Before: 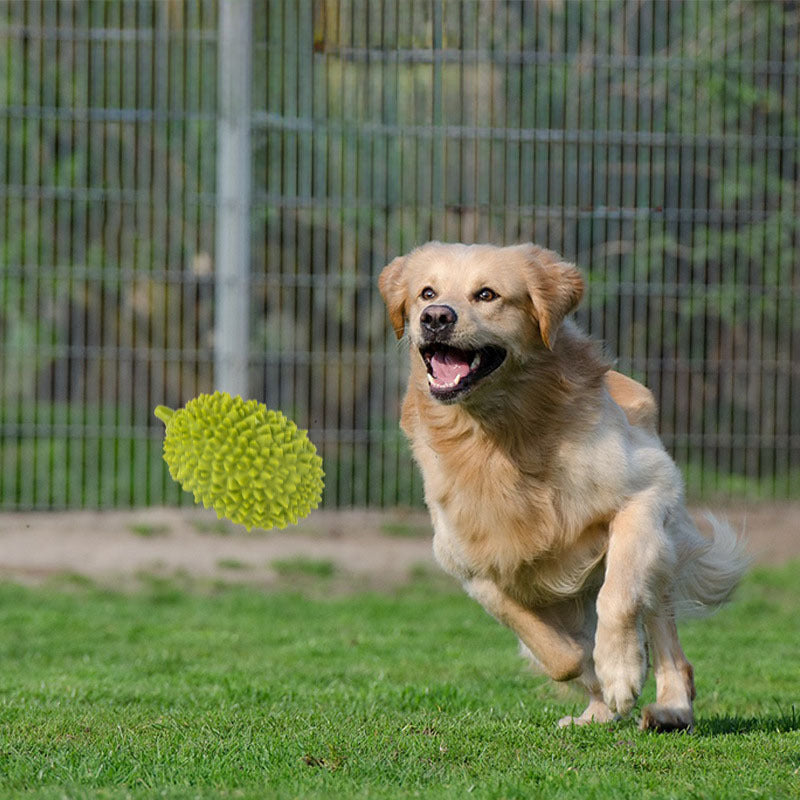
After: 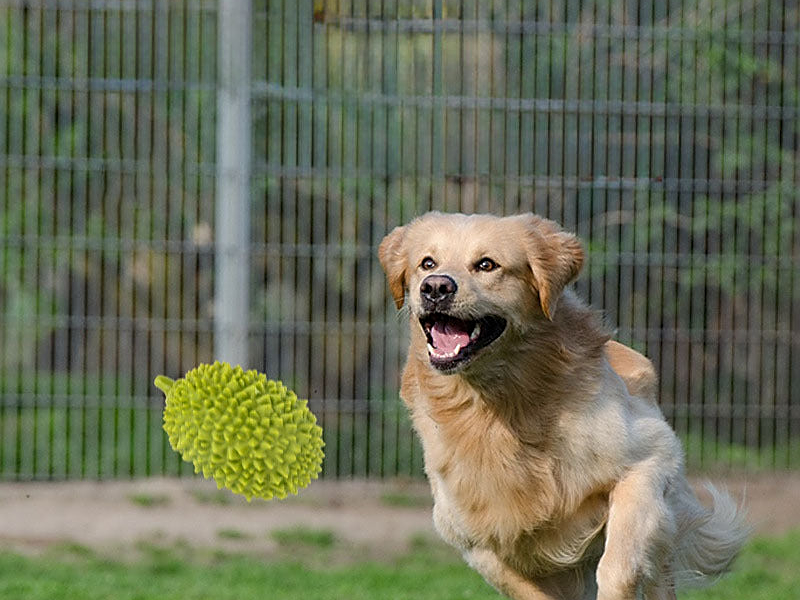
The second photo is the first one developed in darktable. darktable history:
crop: top 3.857%, bottom 21.132%
sharpen: on, module defaults
